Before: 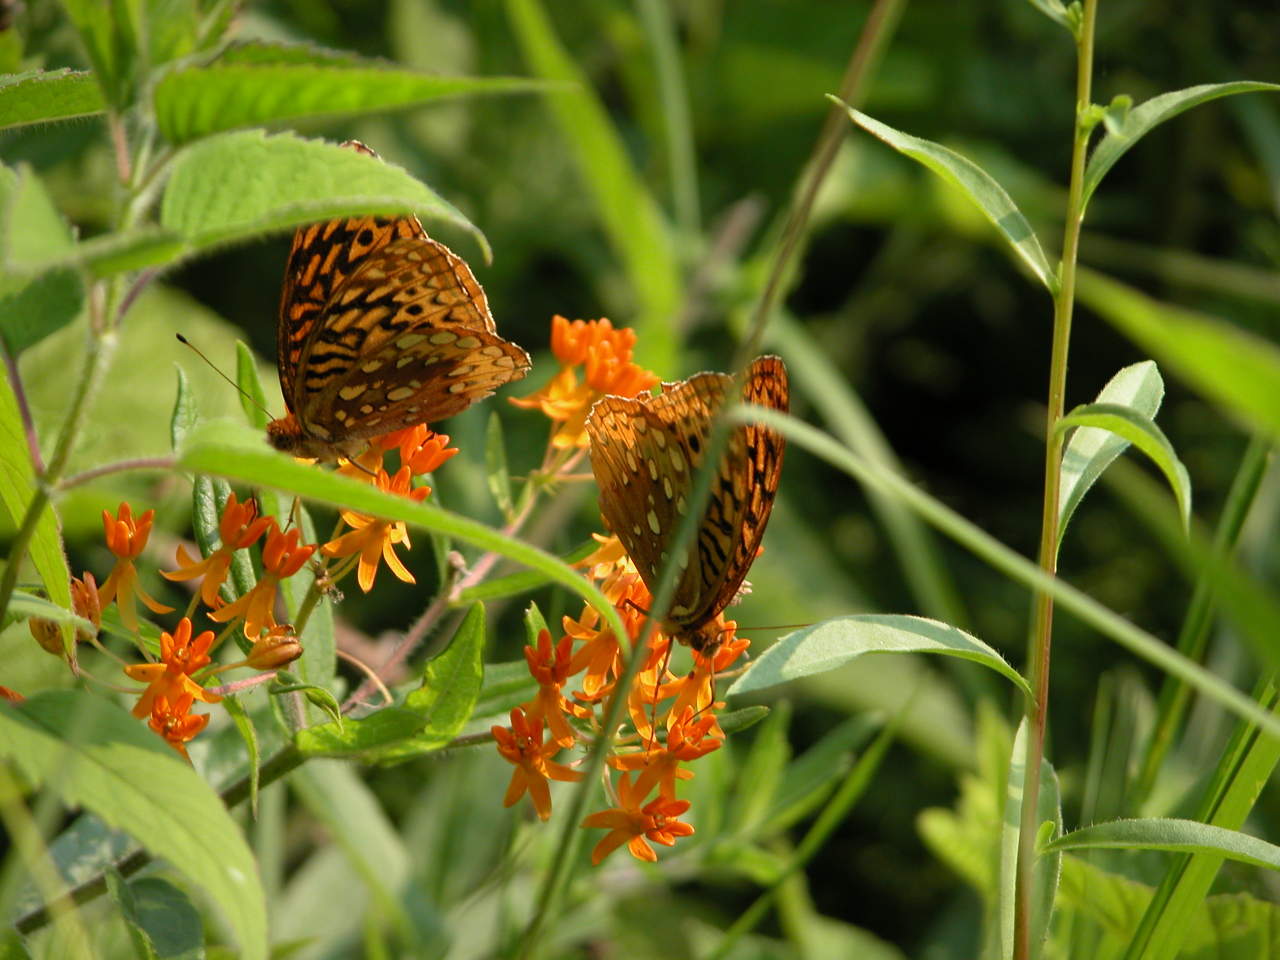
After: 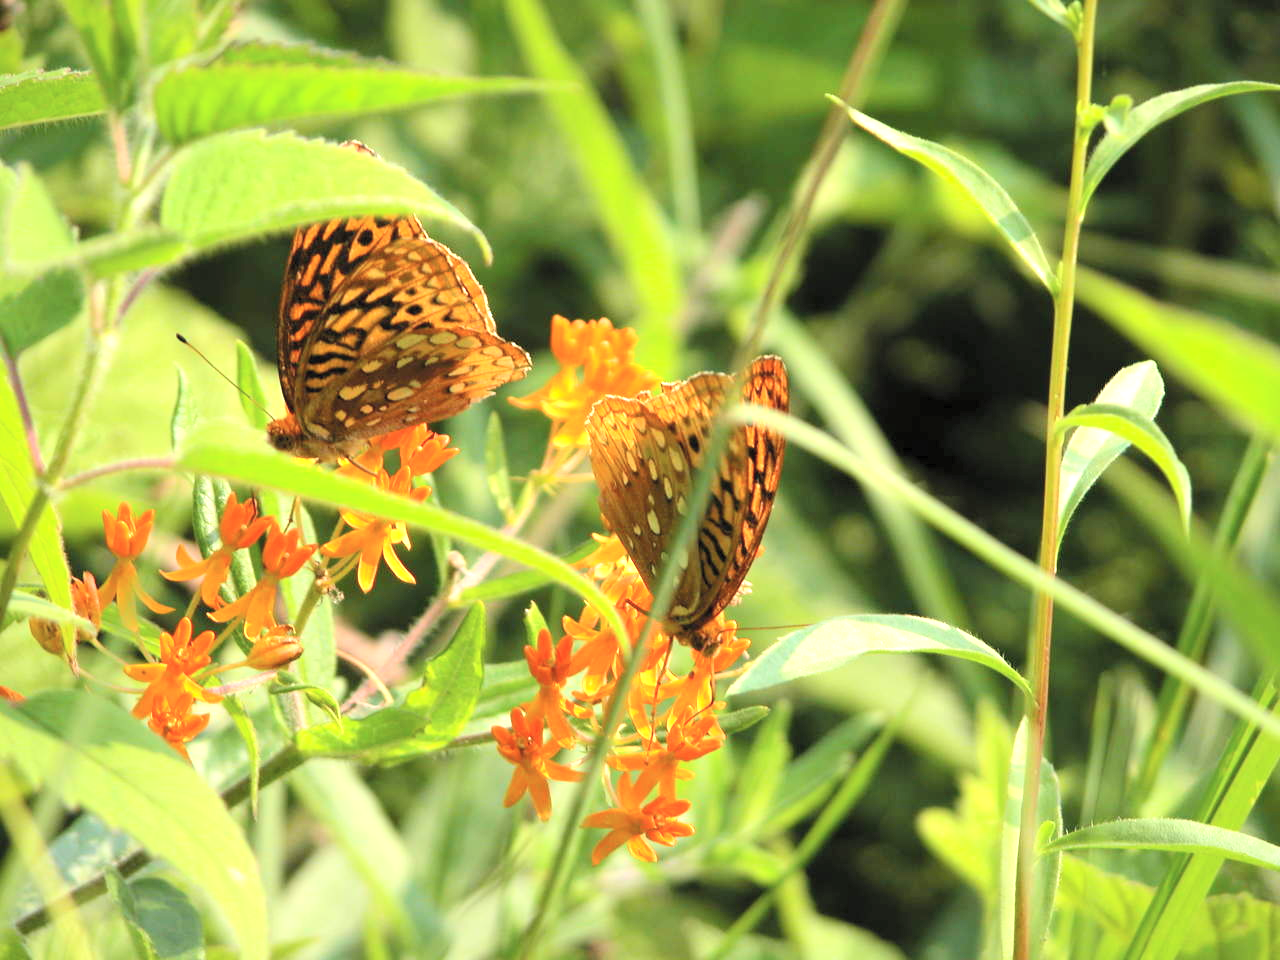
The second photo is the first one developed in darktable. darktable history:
color correction: highlights a* -0.182, highlights b* -0.124
levels: levels [0.016, 0.5, 0.996]
exposure: black level correction 0, exposure 0.7 EV, compensate exposure bias true, compensate highlight preservation false
contrast brightness saturation: contrast 0.14, brightness 0.21
